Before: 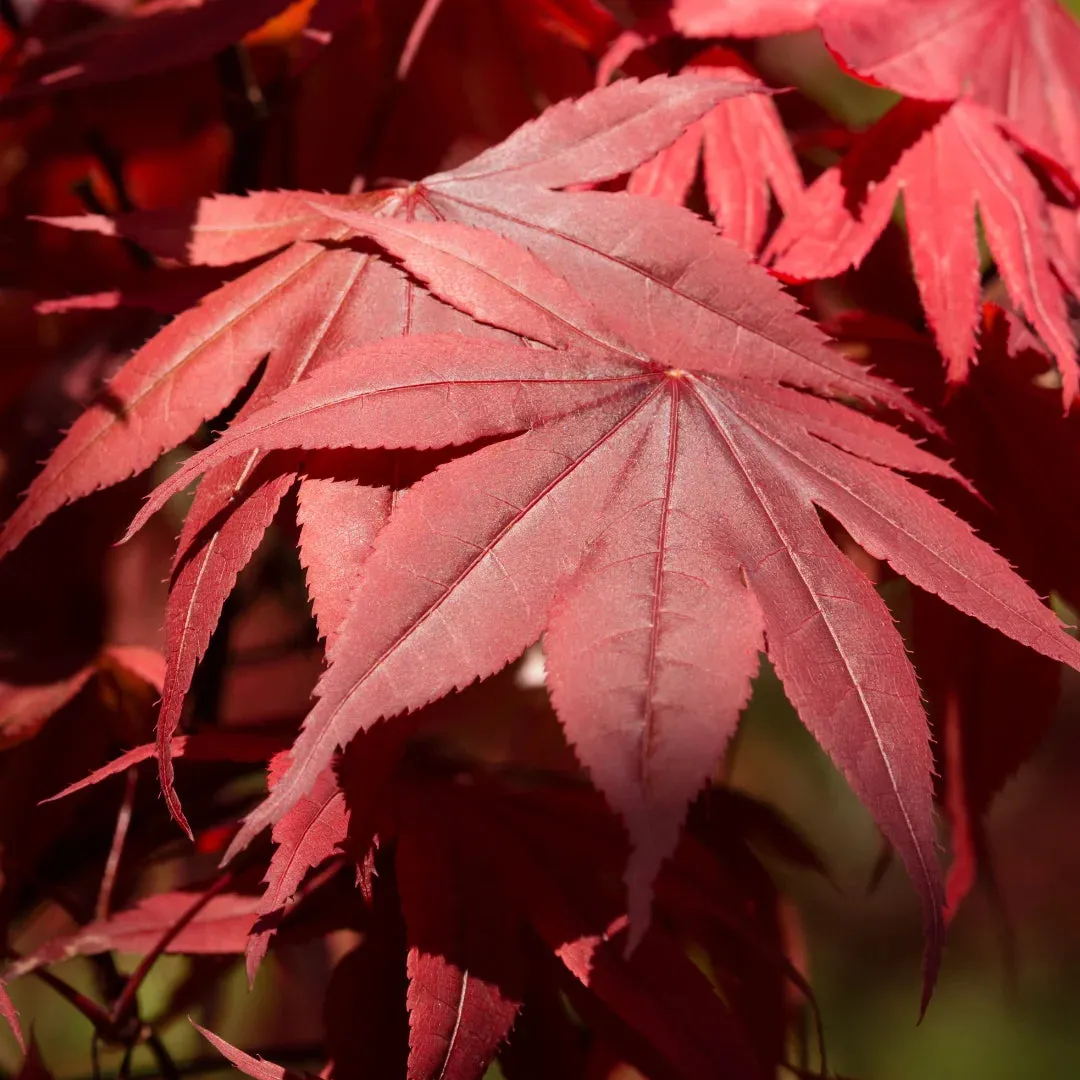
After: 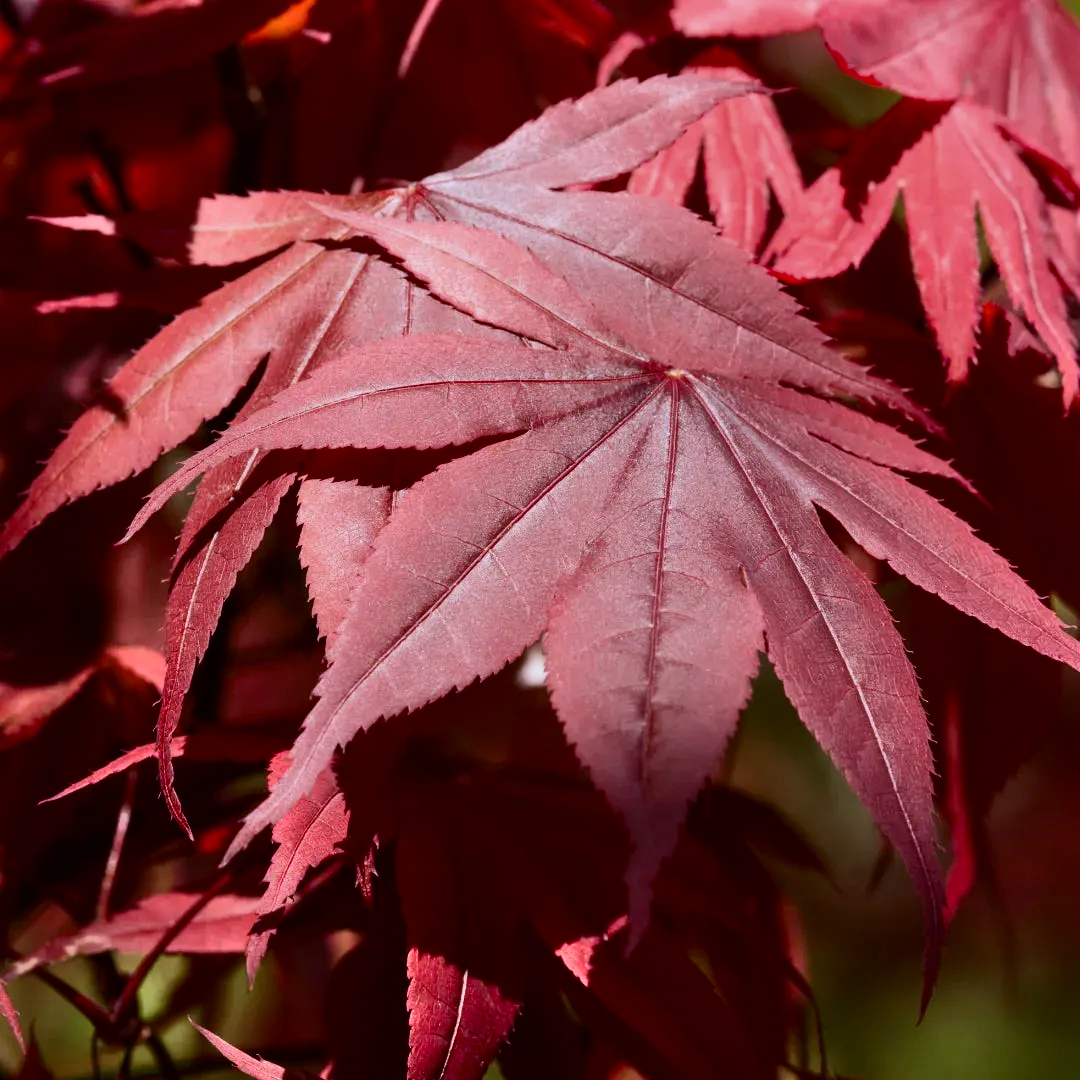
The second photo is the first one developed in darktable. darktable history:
exposure: exposure -0.157 EV, compensate highlight preservation false
contrast brightness saturation: contrast 0.22
shadows and highlights: shadows 43.71, white point adjustment -1.46, soften with gaussian
rotate and perspective: automatic cropping off
white balance: red 0.926, green 1.003, blue 1.133
